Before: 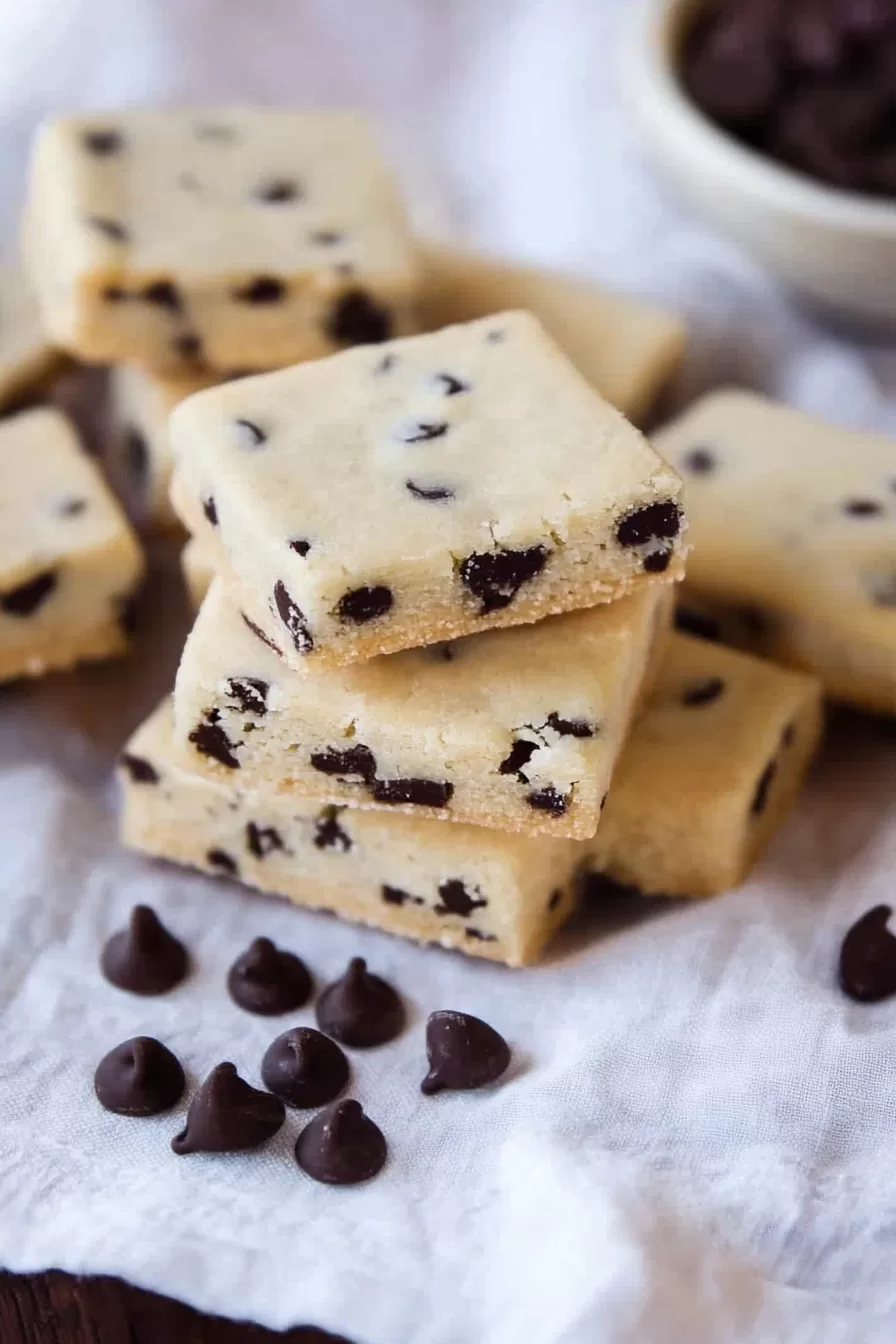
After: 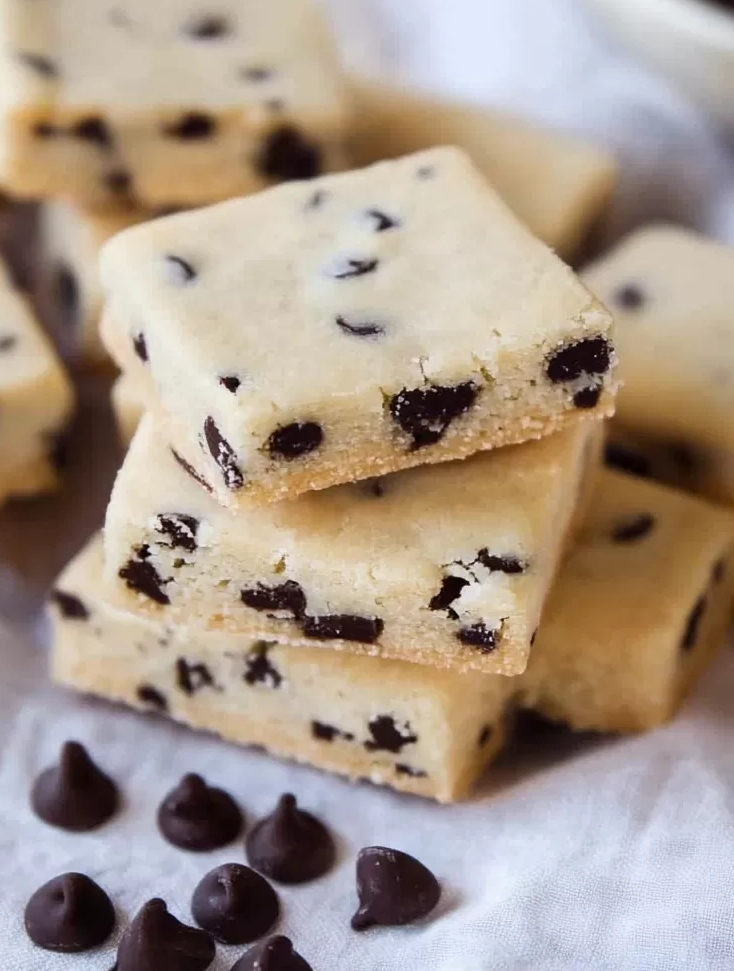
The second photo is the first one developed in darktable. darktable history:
crop: left 7.855%, top 12.27%, right 10.215%, bottom 15.471%
